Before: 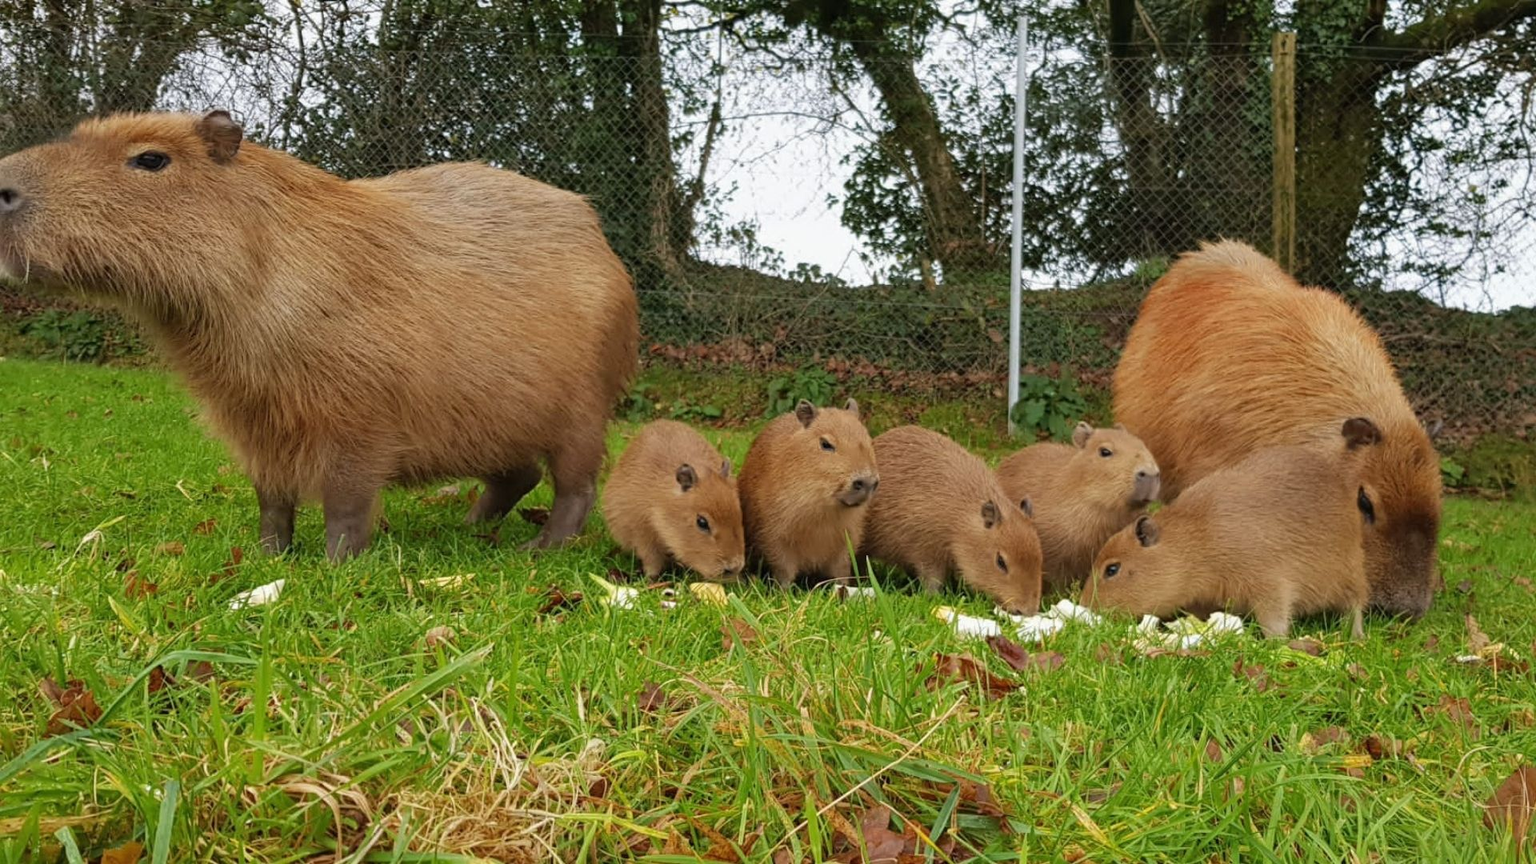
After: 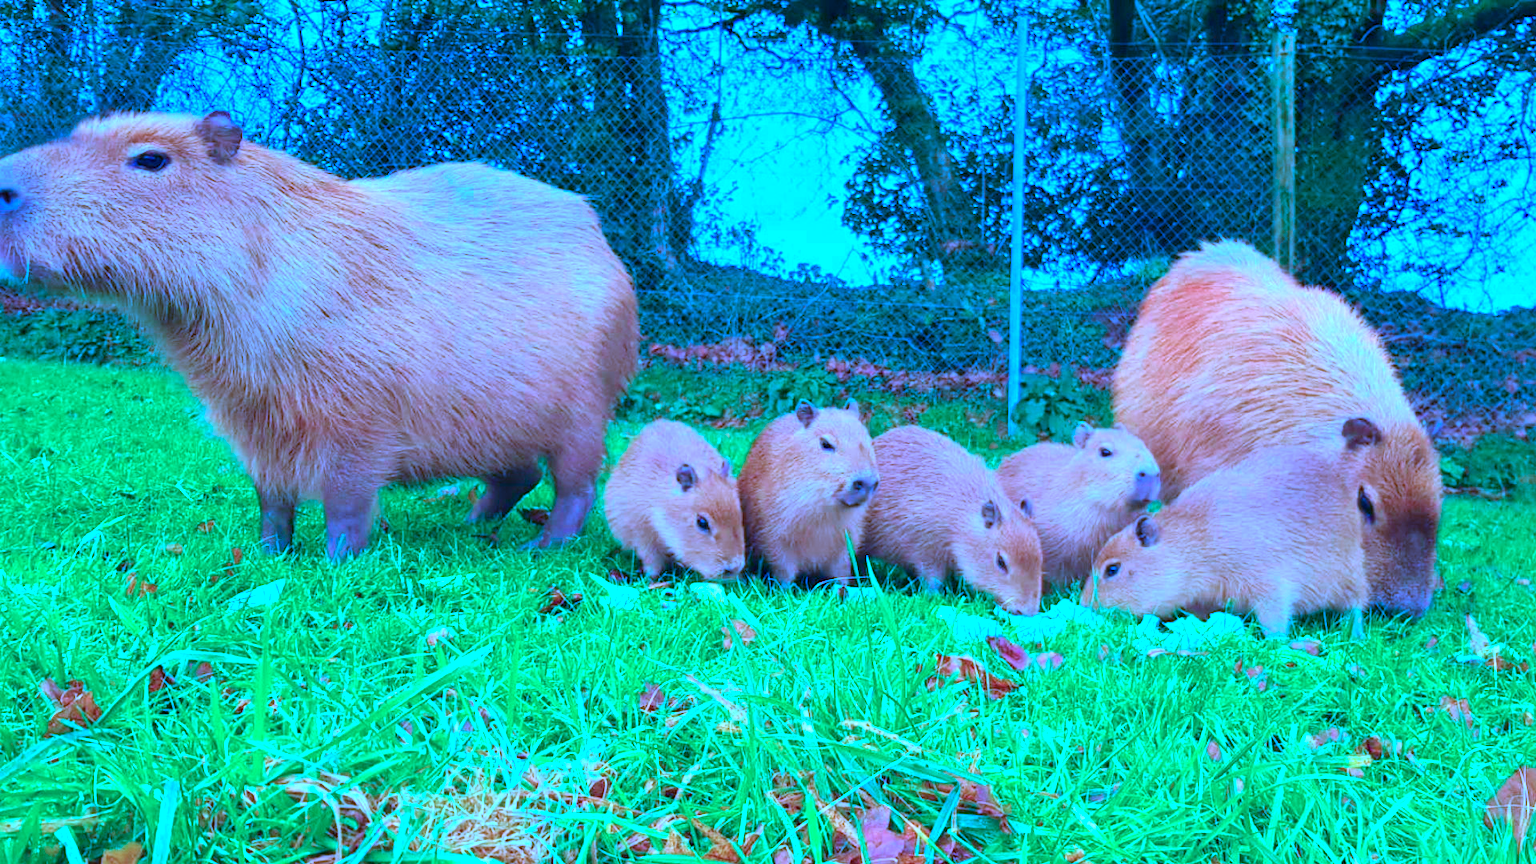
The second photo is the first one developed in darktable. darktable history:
exposure: black level correction 0, exposure 1.1 EV, compensate highlight preservation false
color calibration: output R [0.948, 0.091, -0.04, 0], output G [-0.3, 1.384, -0.085, 0], output B [-0.108, 0.061, 1.08, 0], illuminant as shot in camera, x 0.484, y 0.43, temperature 2405.29 K
color balance rgb: linear chroma grading › global chroma 15%, perceptual saturation grading › global saturation 30%
